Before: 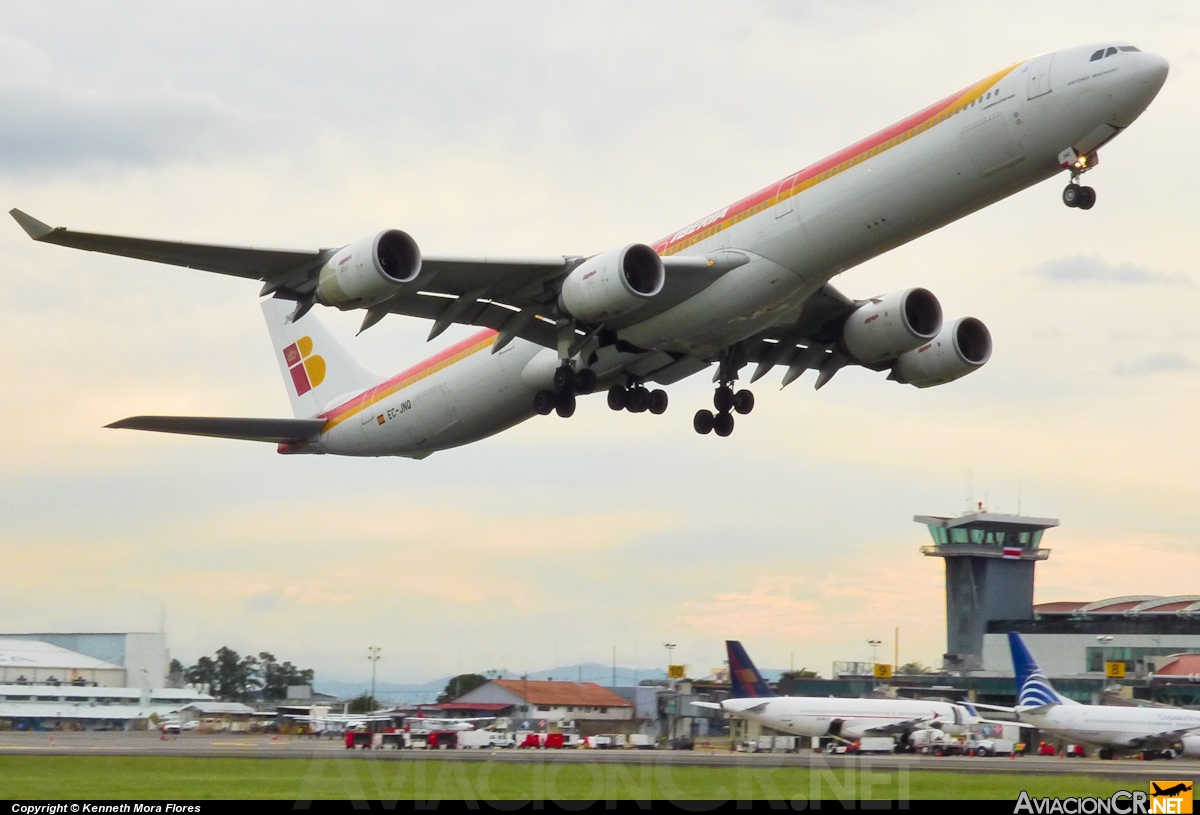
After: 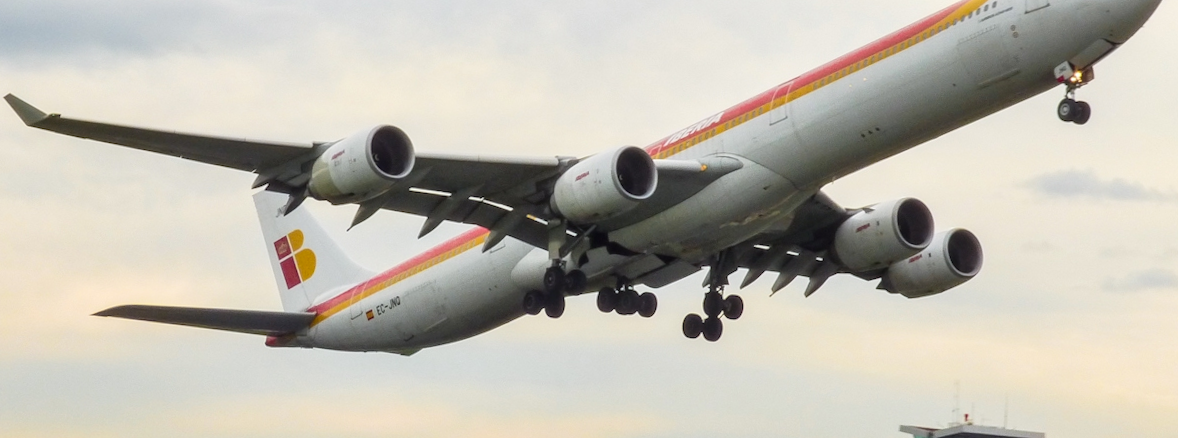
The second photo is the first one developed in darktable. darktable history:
tone equalizer: on, module defaults
crop and rotate: top 10.605%, bottom 33.274%
rotate and perspective: rotation 1.57°, crop left 0.018, crop right 0.982, crop top 0.039, crop bottom 0.961
local contrast: on, module defaults
